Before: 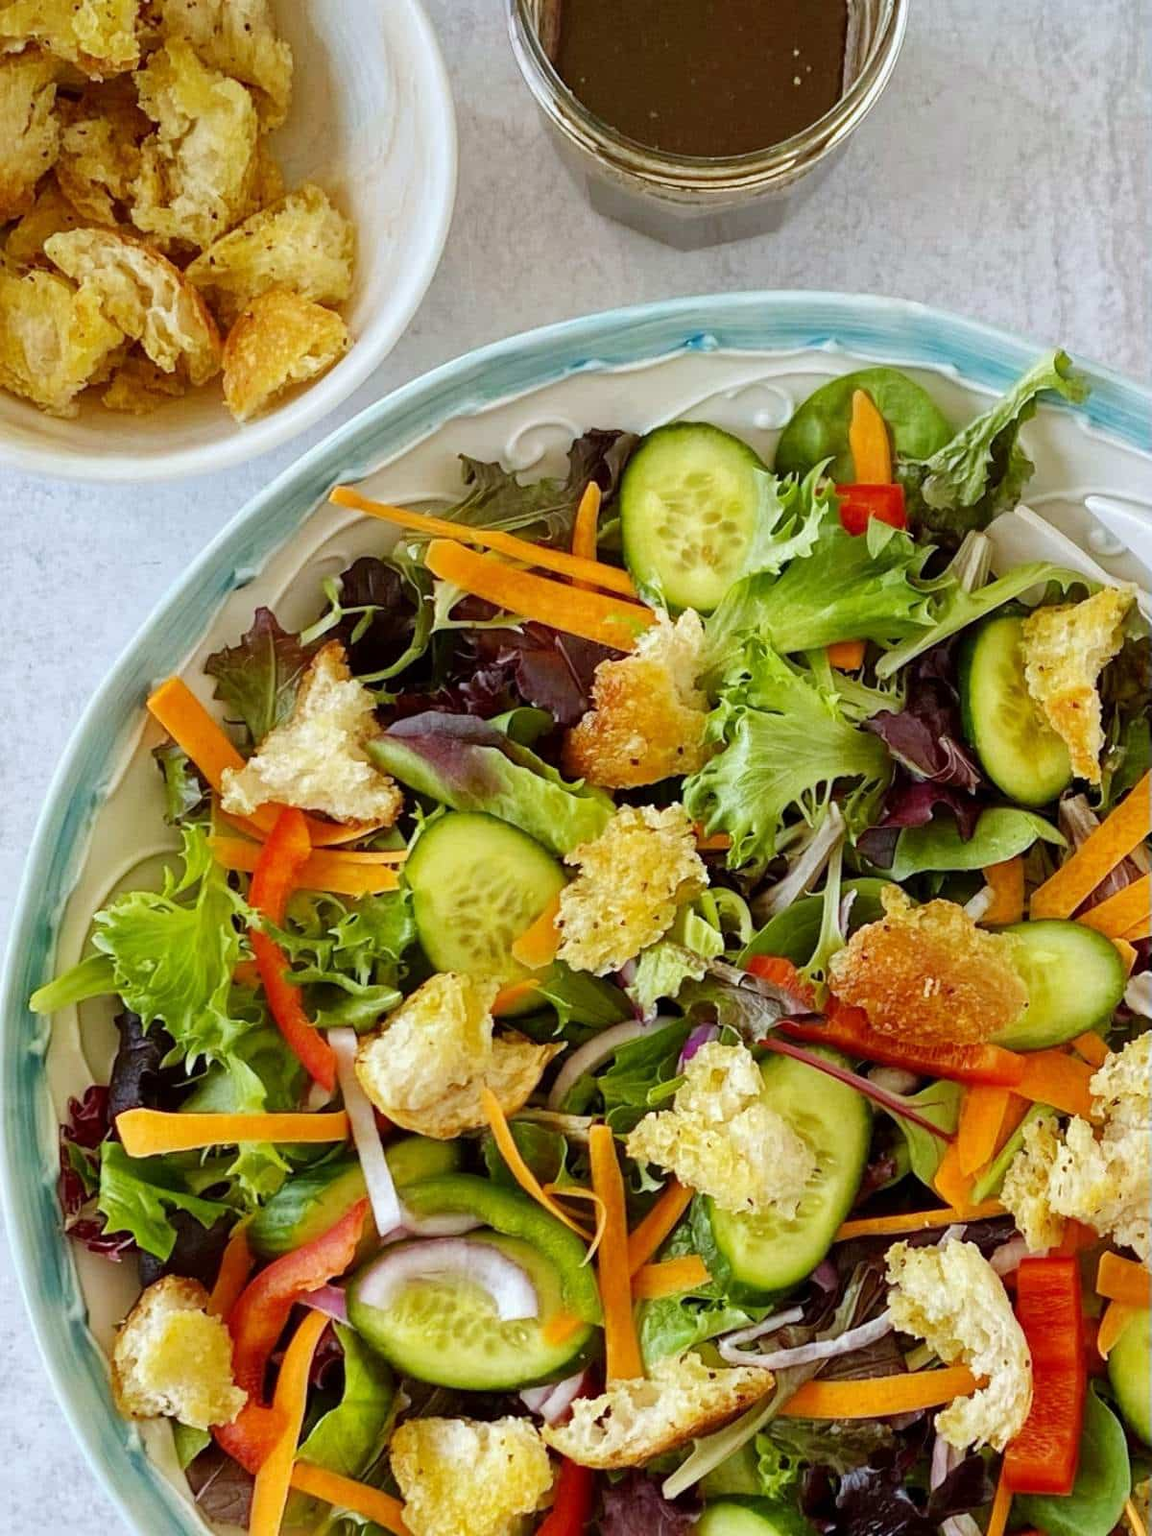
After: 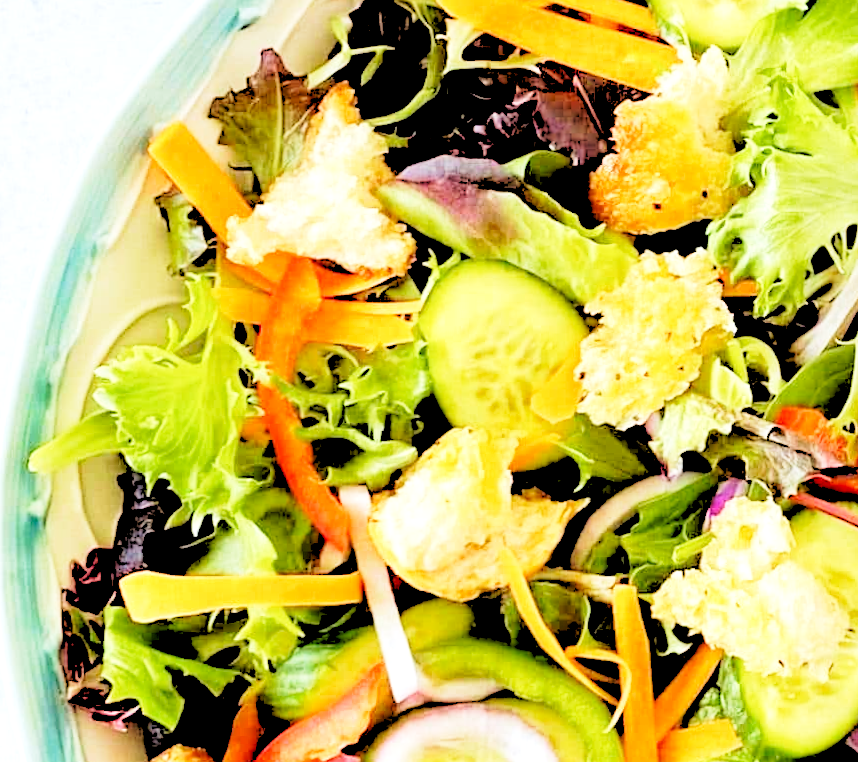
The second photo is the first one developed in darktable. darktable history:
crop: top 36.498%, right 27.964%, bottom 14.995%
rotate and perspective: rotation -0.45°, automatic cropping original format, crop left 0.008, crop right 0.992, crop top 0.012, crop bottom 0.988
base curve: curves: ch0 [(0, 0) (0.005, 0.002) (0.15, 0.3) (0.4, 0.7) (0.75, 0.95) (1, 1)], preserve colors none
shadows and highlights: shadows -10, white point adjustment 1.5, highlights 10
velvia: on, module defaults
rgb levels: levels [[0.027, 0.429, 0.996], [0, 0.5, 1], [0, 0.5, 1]]
